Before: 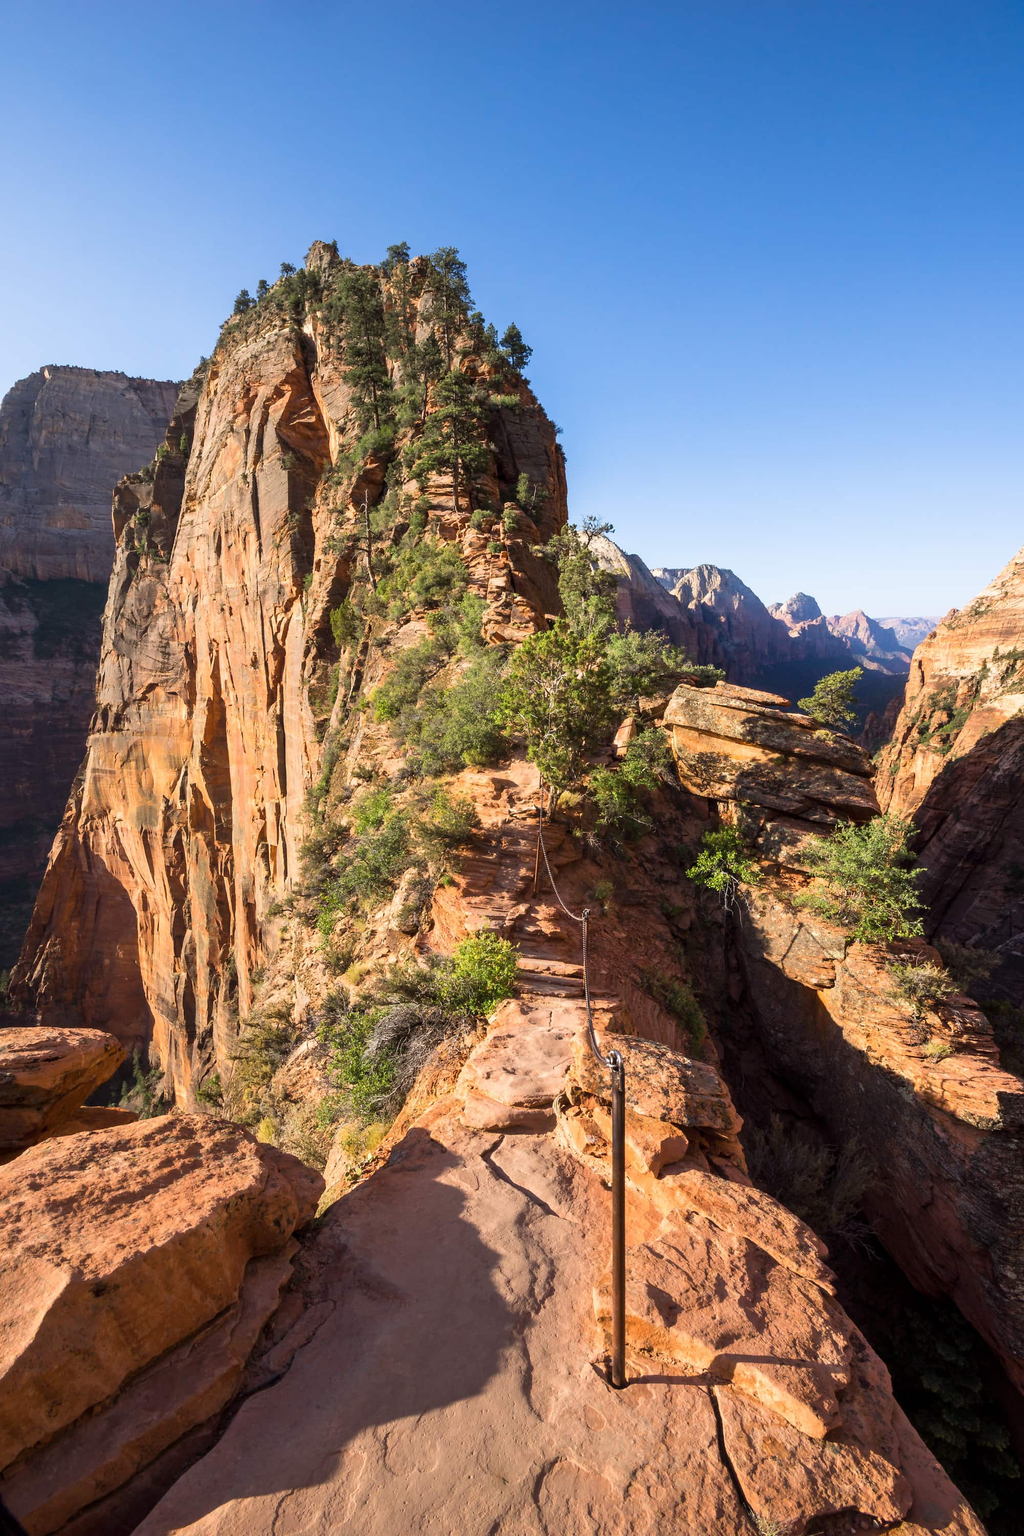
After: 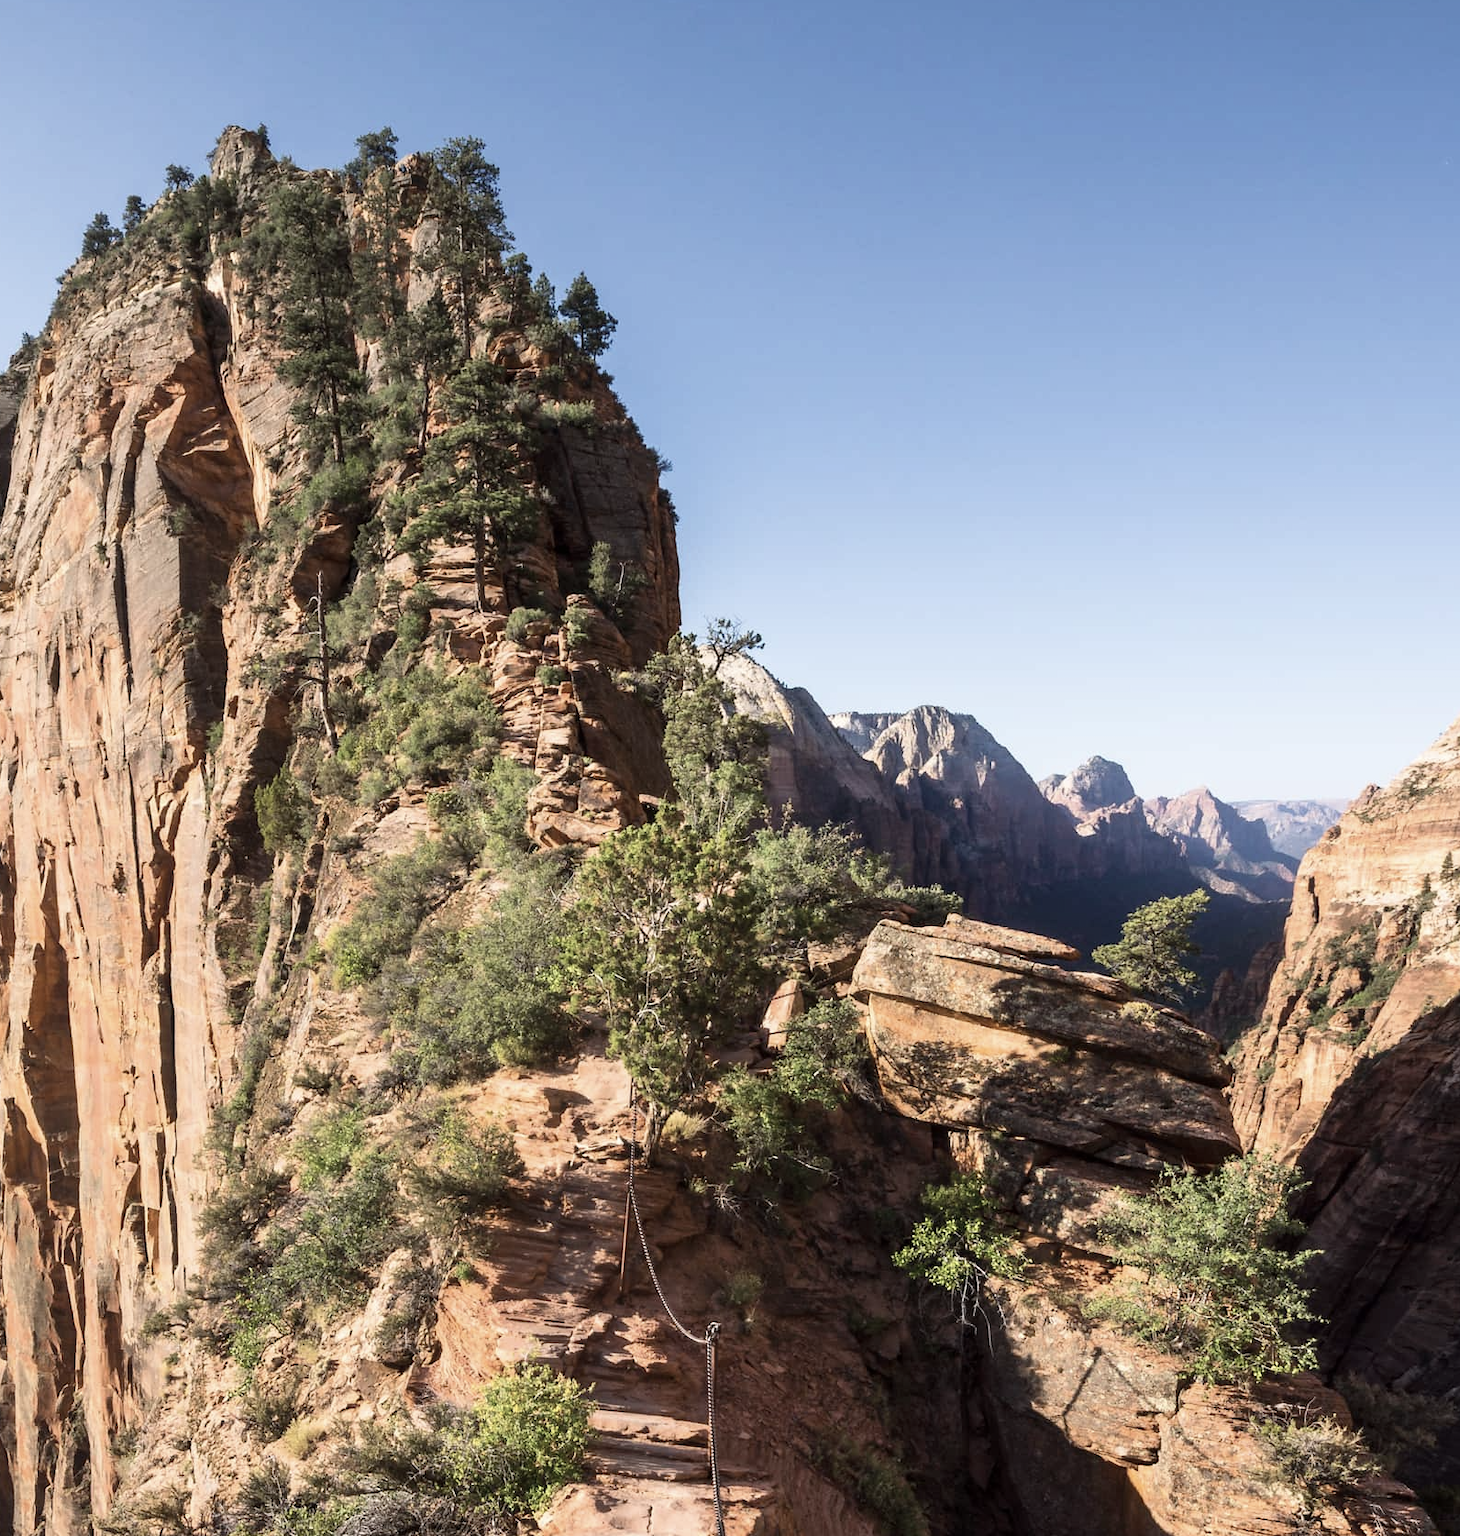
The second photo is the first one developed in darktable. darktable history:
contrast brightness saturation: contrast 0.099, saturation -0.356
crop: left 18.372%, top 11.126%, right 1.975%, bottom 33.034%
